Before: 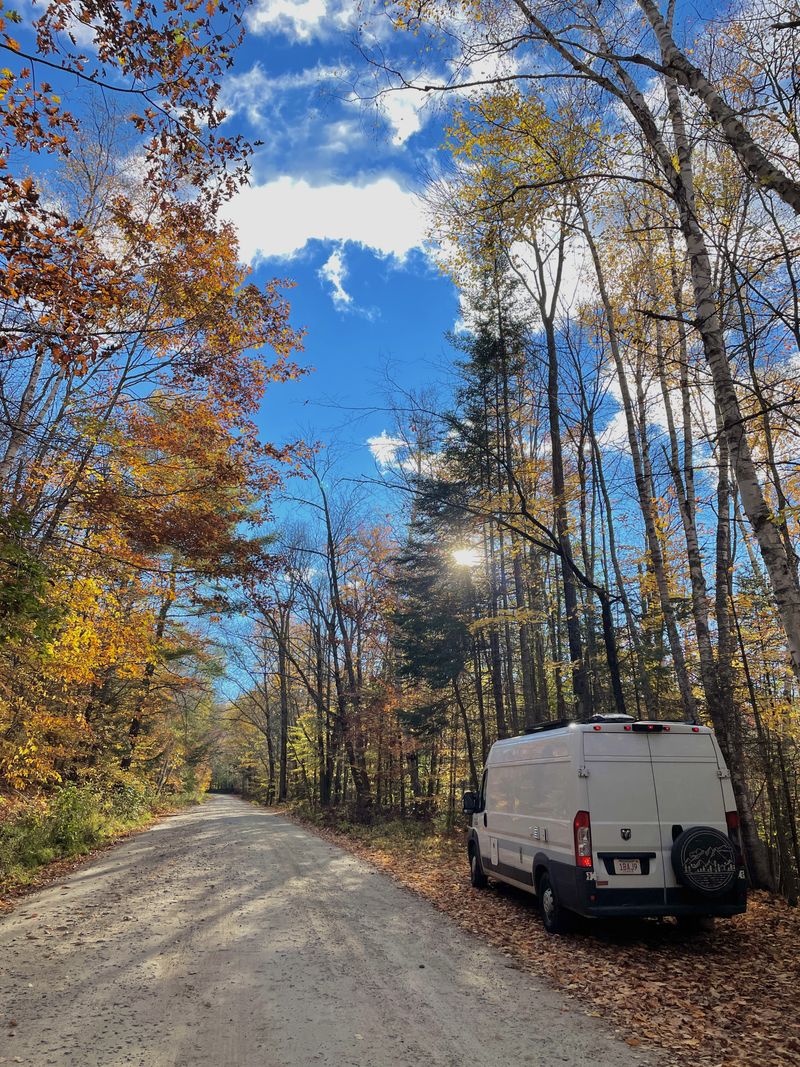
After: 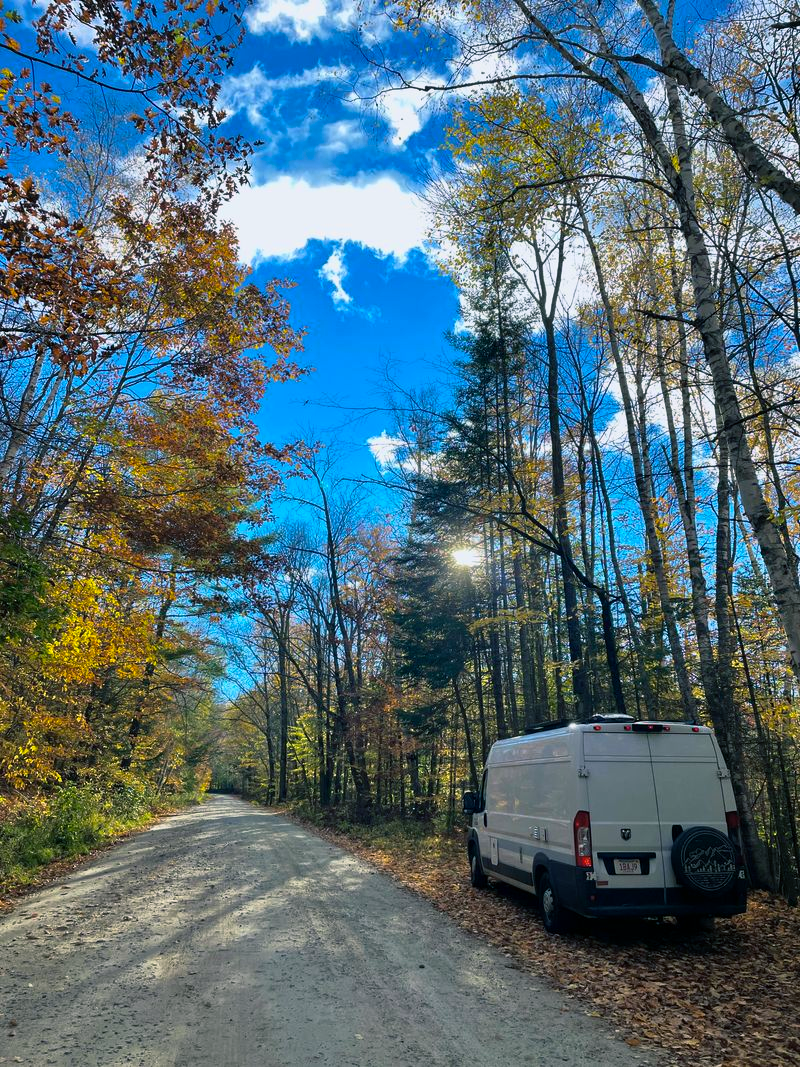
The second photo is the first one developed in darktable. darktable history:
color balance rgb: power › luminance -7.936%, power › chroma 2.273%, power › hue 221.52°, linear chroma grading › shadows -9.827%, linear chroma grading › global chroma 19.46%, perceptual saturation grading › global saturation 0.602%, global vibrance 24.675%
base curve: curves: ch0 [(0, 0) (0.257, 0.25) (0.482, 0.586) (0.757, 0.871) (1, 1)], preserve colors average RGB
